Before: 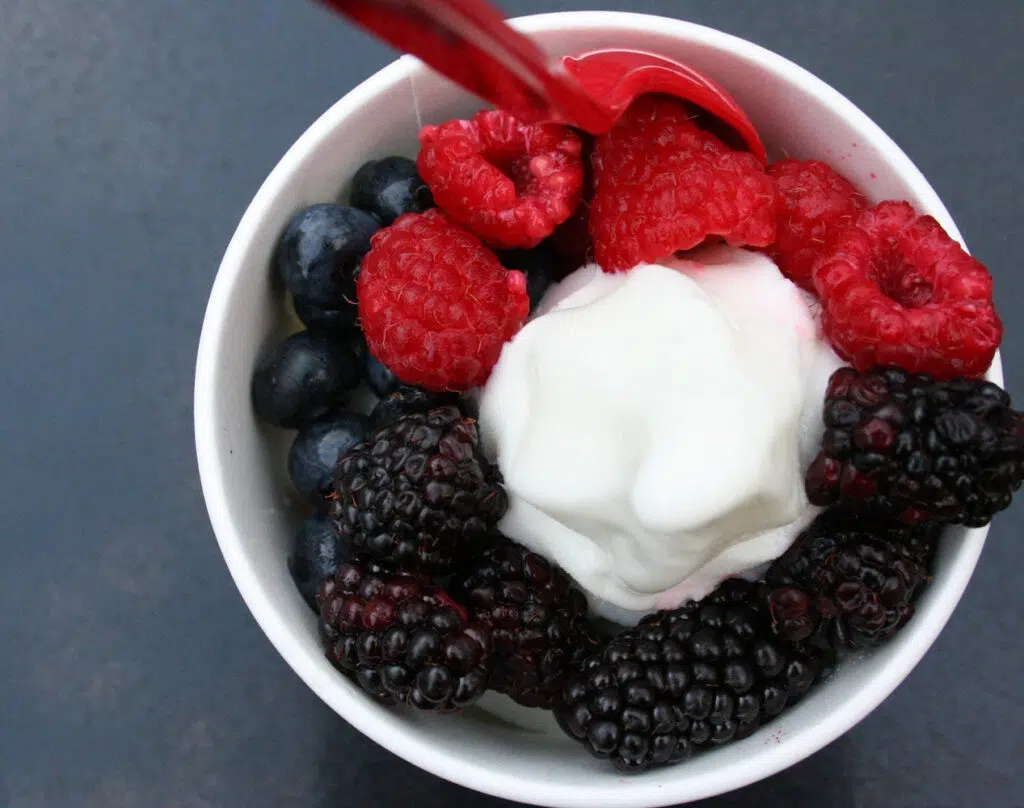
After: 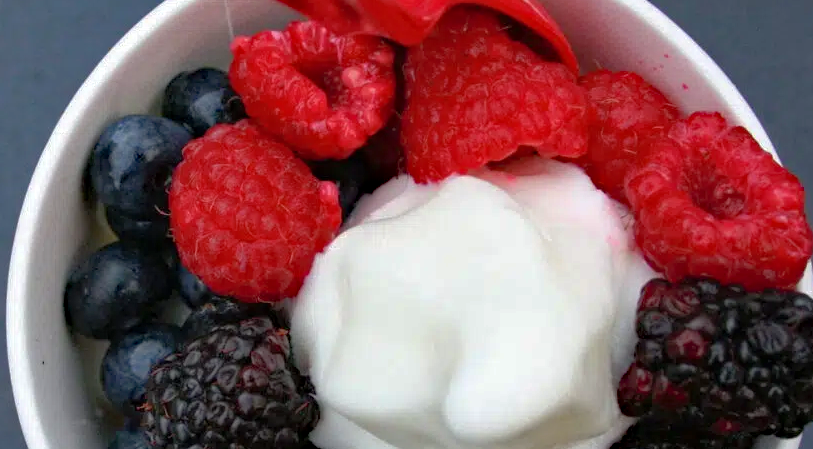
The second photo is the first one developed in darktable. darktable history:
haze removal: strength 0.29, distance 0.25, compatibility mode true, adaptive false
shadows and highlights: on, module defaults
crop: left 18.38%, top 11.092%, right 2.134%, bottom 33.217%
